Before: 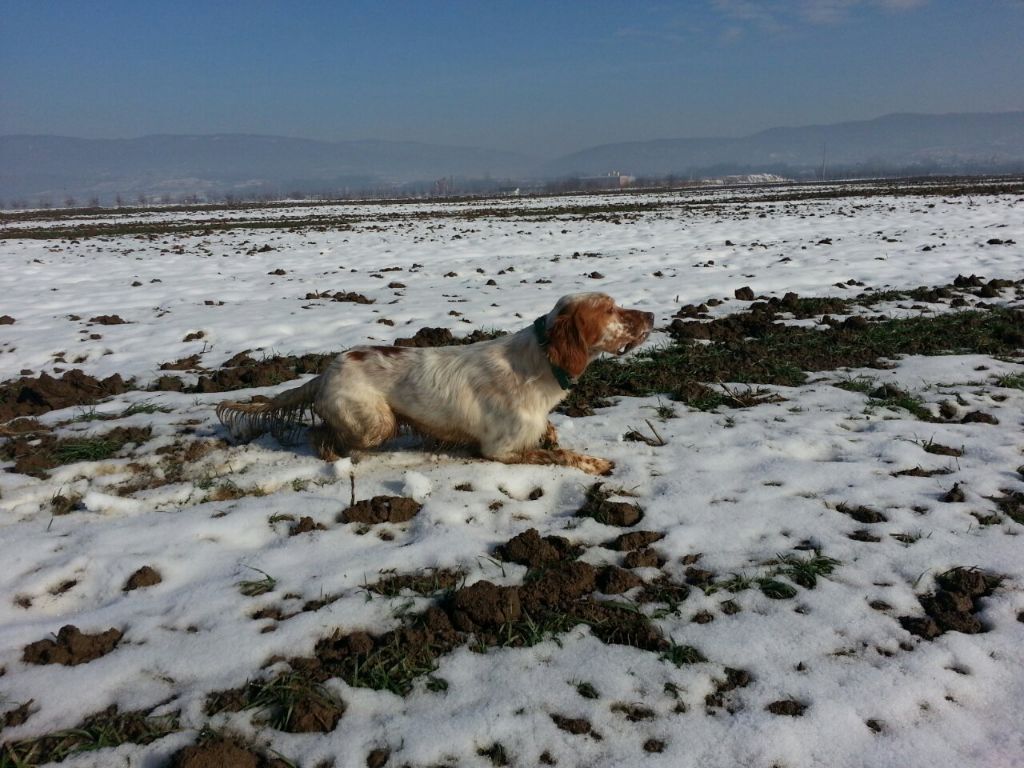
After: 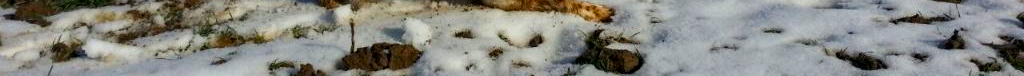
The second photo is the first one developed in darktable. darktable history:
crop and rotate: top 59.084%, bottom 30.916%
color balance rgb: linear chroma grading › global chroma 15%, perceptual saturation grading › global saturation 30%
local contrast: on, module defaults
